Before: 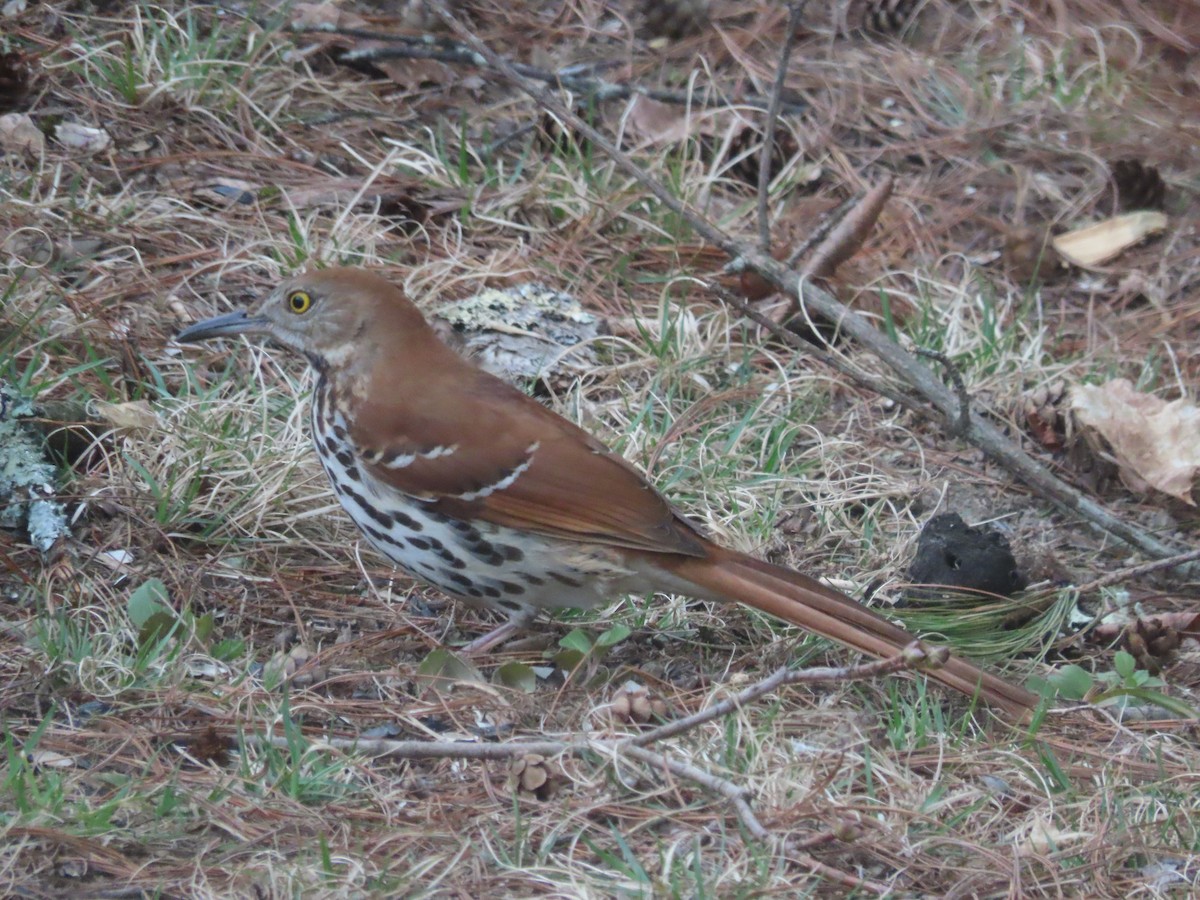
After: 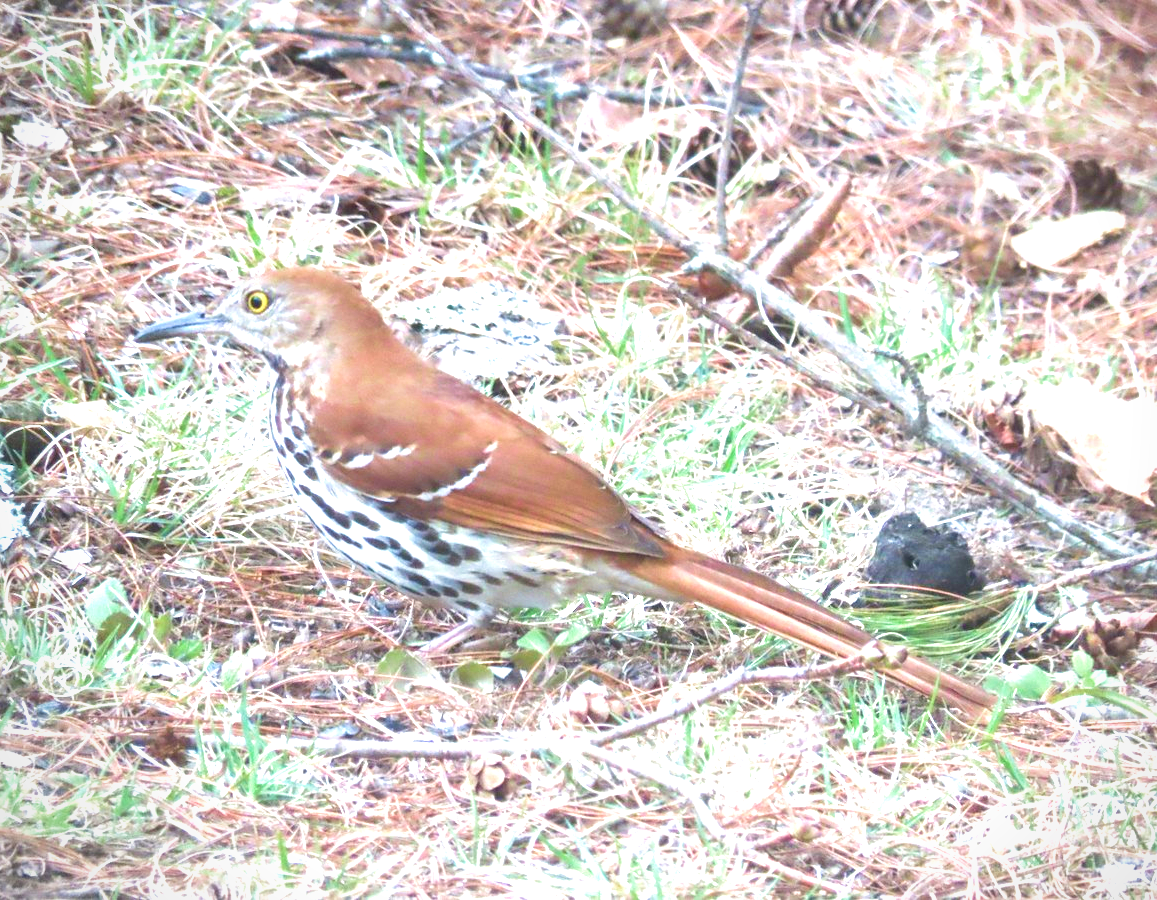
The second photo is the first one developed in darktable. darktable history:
exposure: exposure 1.994 EV, compensate exposure bias true, compensate highlight preservation false
crop and rotate: left 3.527%
vignetting: fall-off start 91.19%, brightness -0.288, center (0.038, -0.089)
velvia: strength 44.77%
local contrast: highlights 62%, shadows 106%, detail 107%, midtone range 0.536
